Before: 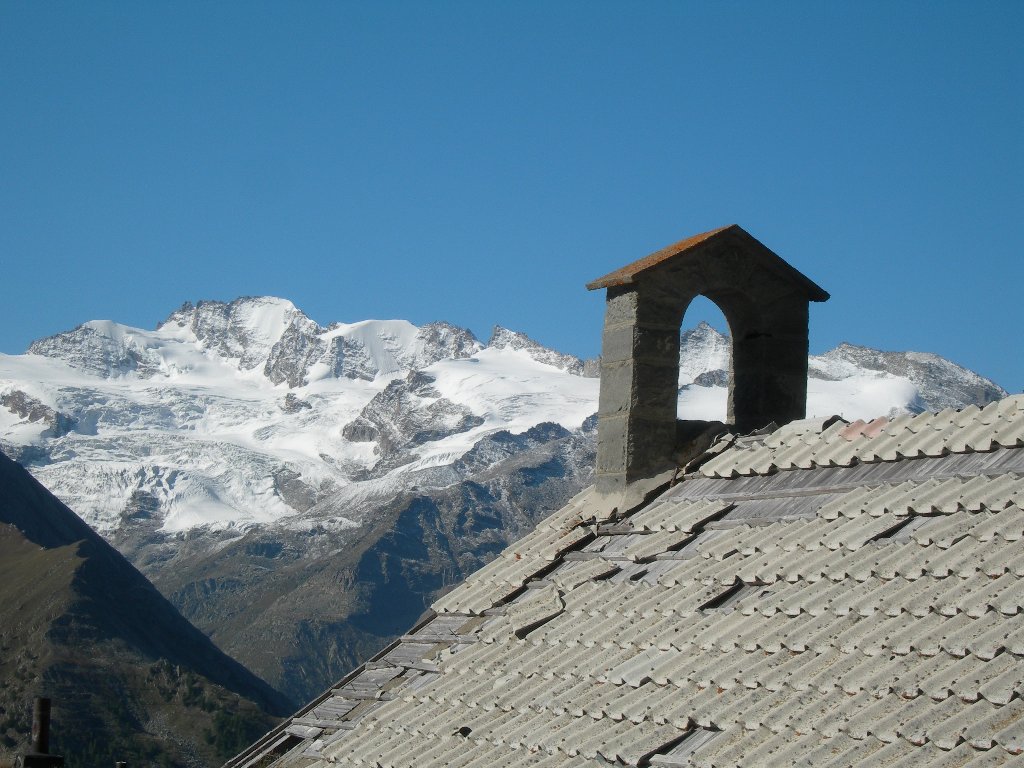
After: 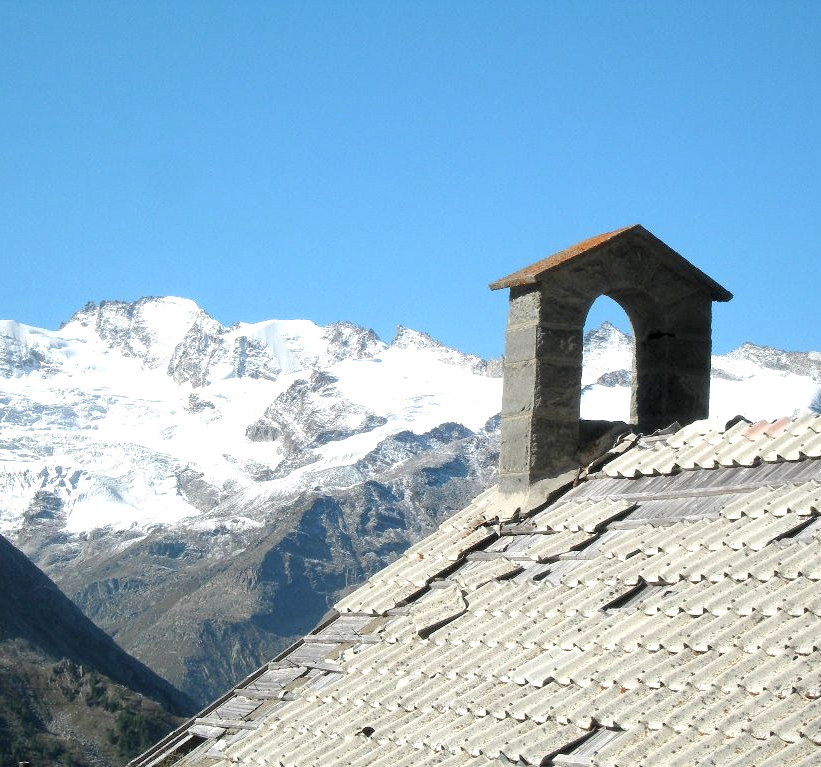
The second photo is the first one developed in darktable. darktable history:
exposure: black level correction 0, exposure 0.704 EV, compensate highlight preservation false
contrast brightness saturation: brightness 0.133
crop and rotate: left 9.515%, right 10.279%
local contrast: highlights 142%, shadows 117%, detail 140%, midtone range 0.261
